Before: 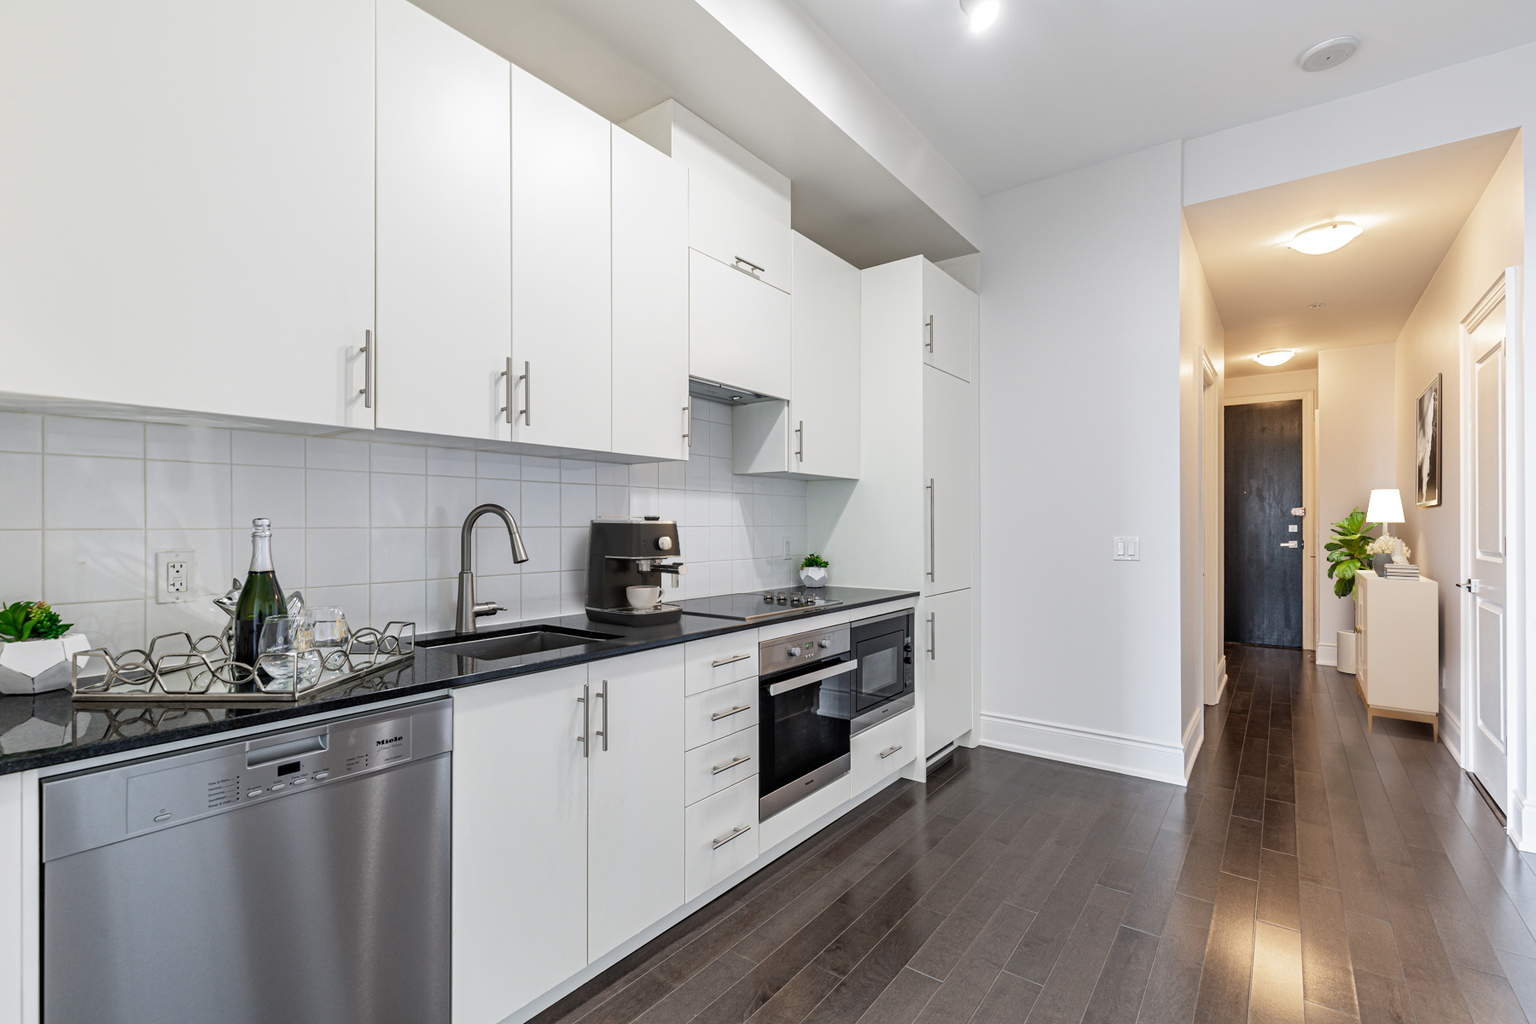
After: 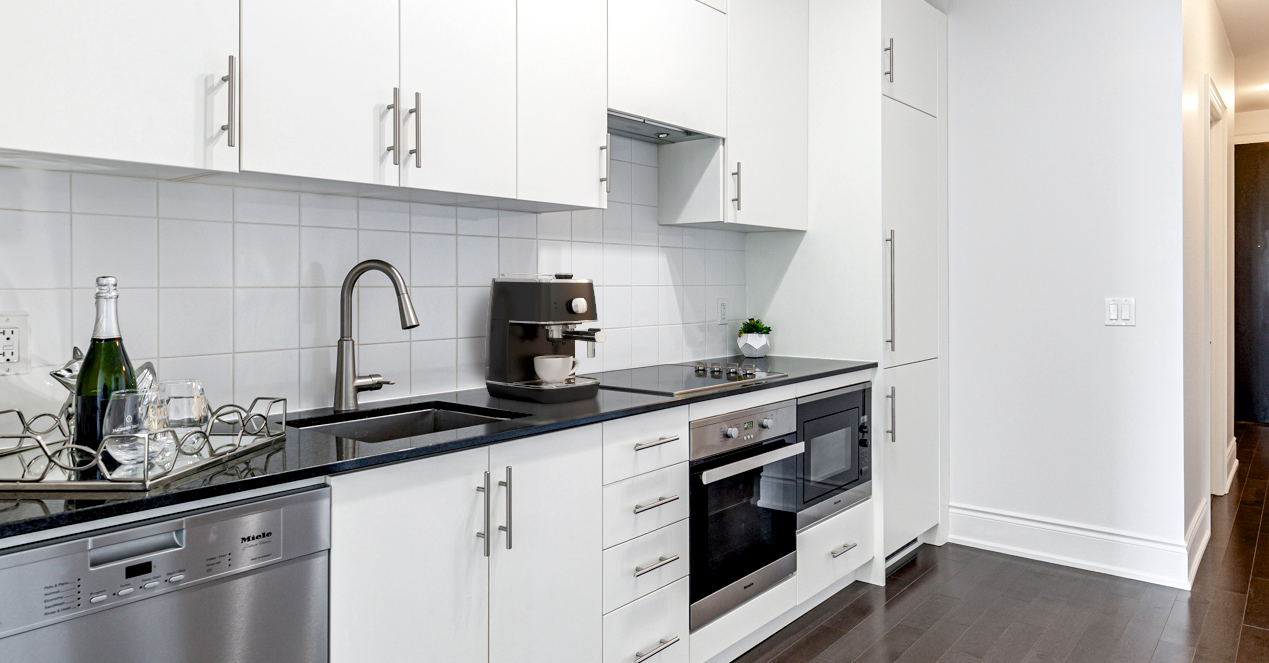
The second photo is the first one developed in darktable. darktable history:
color balance rgb: linear chroma grading › shadows -2.141%, linear chroma grading › highlights -13.991%, linear chroma grading › global chroma -9.939%, linear chroma grading › mid-tones -10.245%, perceptual saturation grading › global saturation 25.131%, perceptual saturation grading › highlights -50.023%, perceptual saturation grading › shadows 30.126%, global vibrance 16.744%, saturation formula JzAzBz (2021)
exposure: black level correction 0.005, exposure 0.282 EV, compensate exposure bias true, compensate highlight preservation false
crop: left 11.166%, top 27.631%, right 18.308%, bottom 17.09%
